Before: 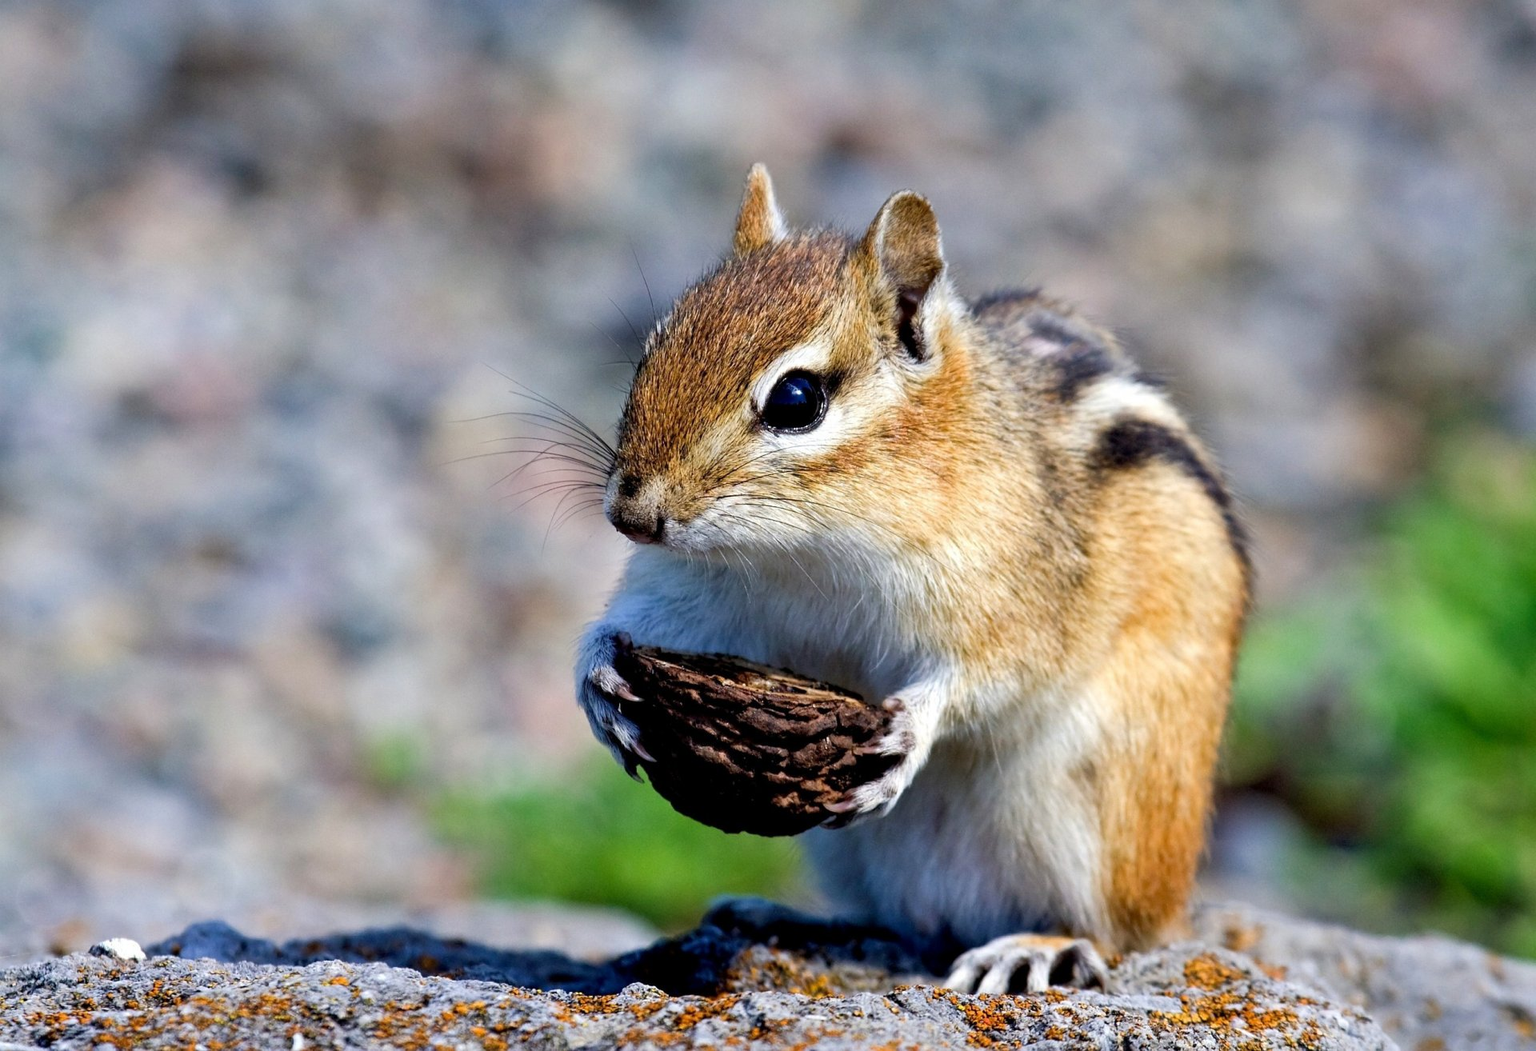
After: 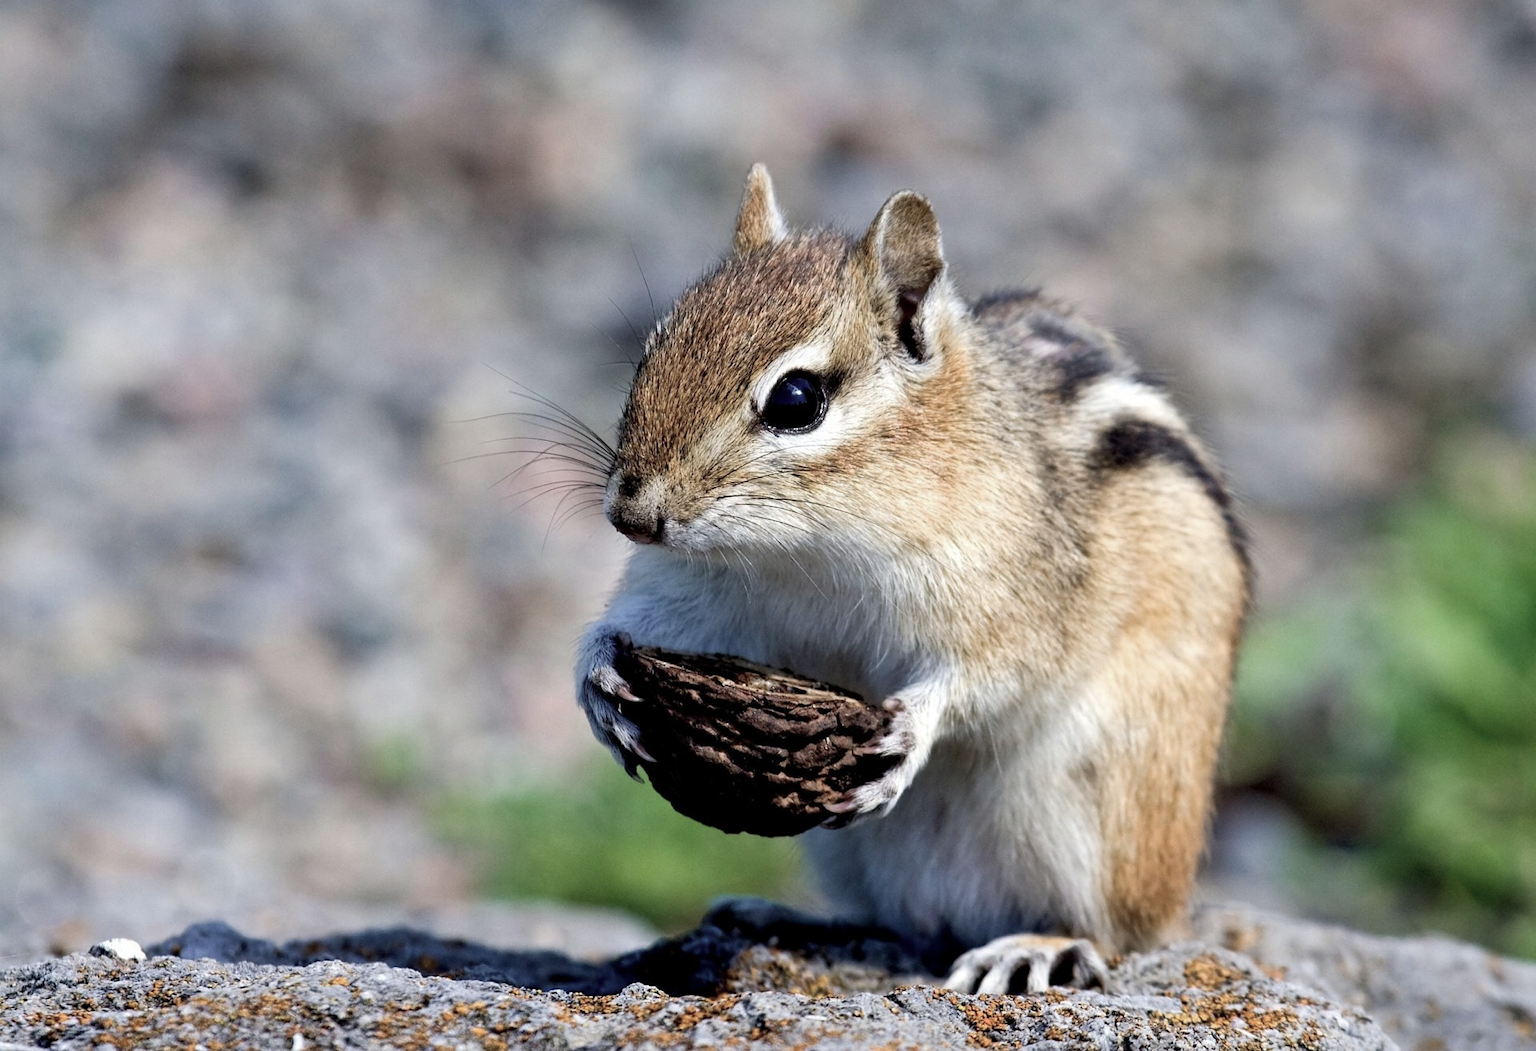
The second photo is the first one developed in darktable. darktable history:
color zones: curves: ch0 [(0, 0.559) (0.153, 0.551) (0.229, 0.5) (0.429, 0.5) (0.571, 0.5) (0.714, 0.5) (0.857, 0.5) (1, 0.559)]; ch1 [(0, 0.417) (0.112, 0.336) (0.213, 0.26) (0.429, 0.34) (0.571, 0.35) (0.683, 0.331) (0.857, 0.344) (1, 0.417)]
